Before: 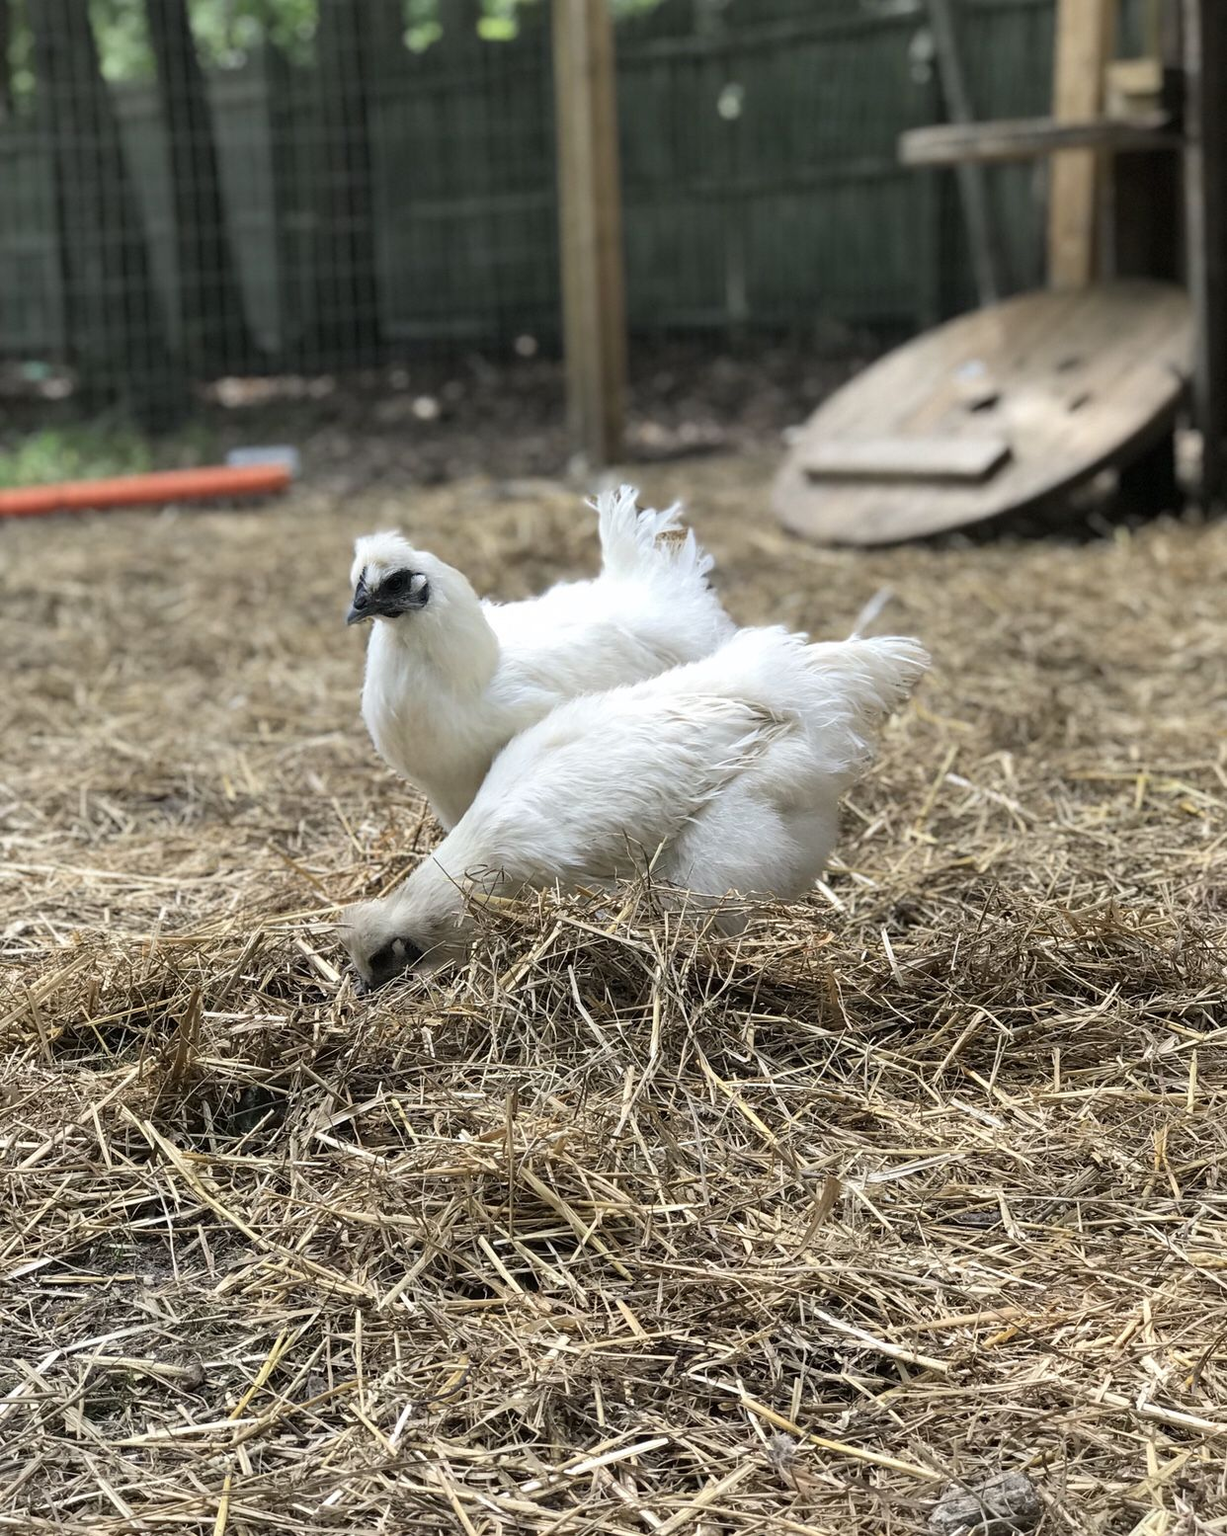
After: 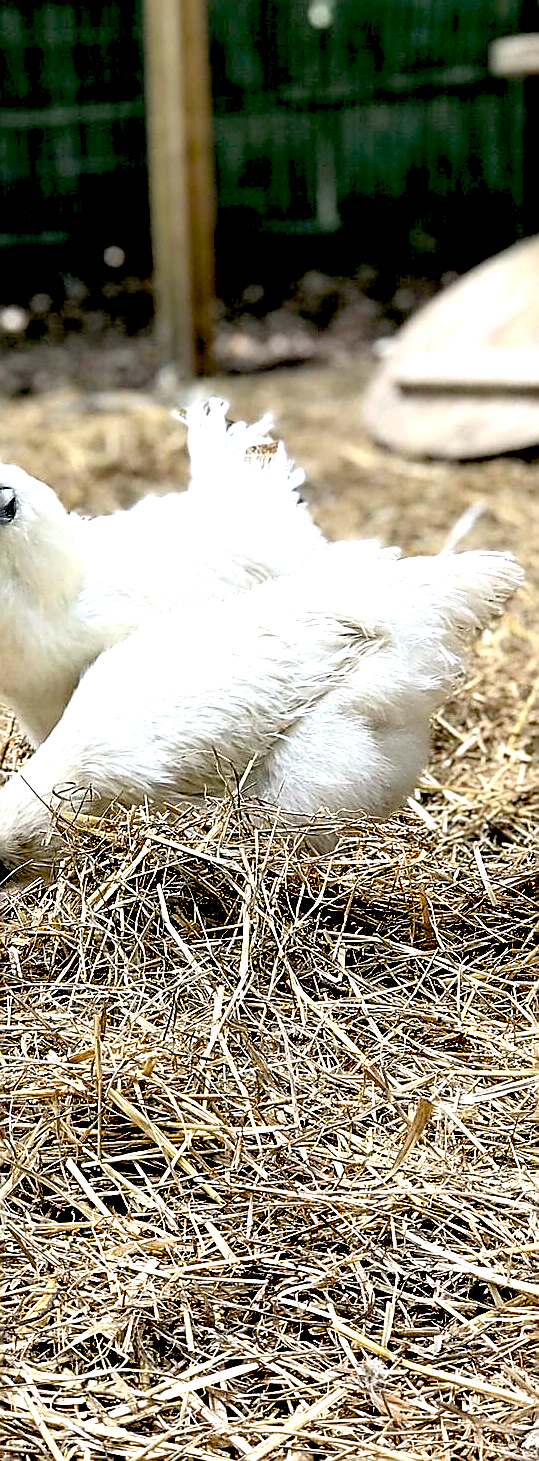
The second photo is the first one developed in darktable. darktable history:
levels: mode automatic, levels [0.514, 0.759, 1]
exposure: black level correction 0.035, exposure 0.91 EV, compensate highlight preservation false
crop: left 33.71%, top 6.007%, right 22.85%
sharpen: radius 1.393, amount 1.261, threshold 0.651
